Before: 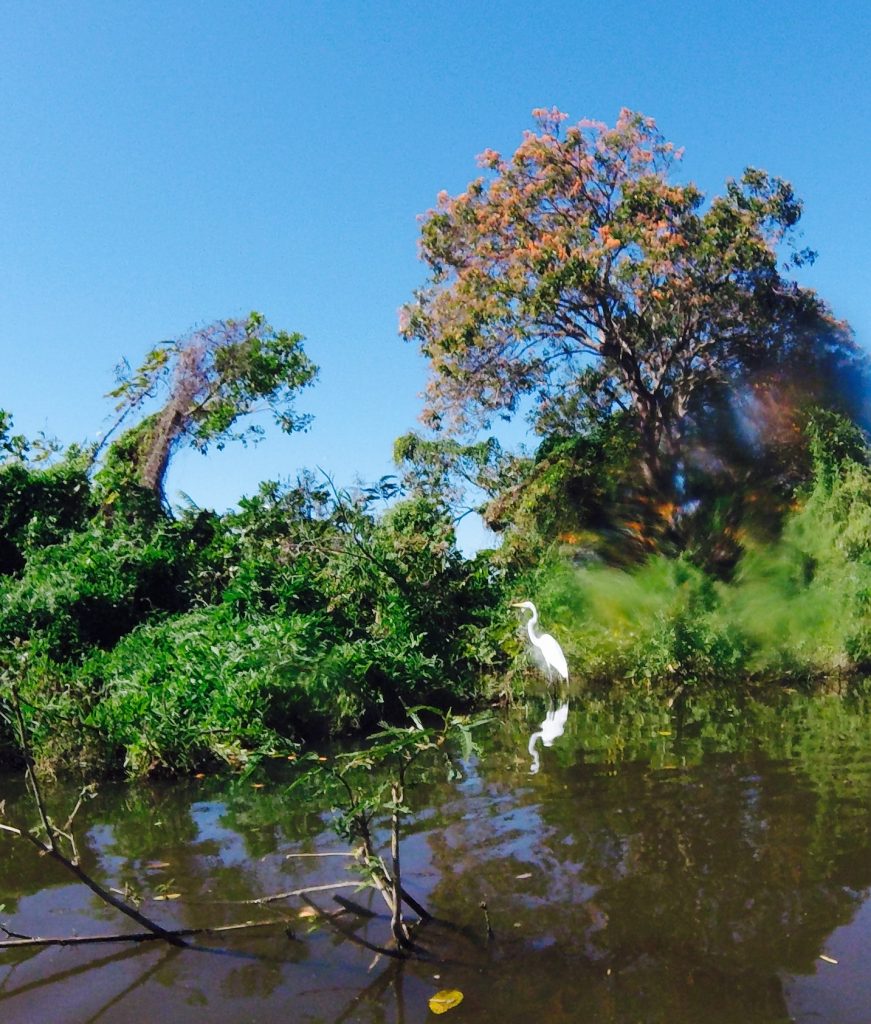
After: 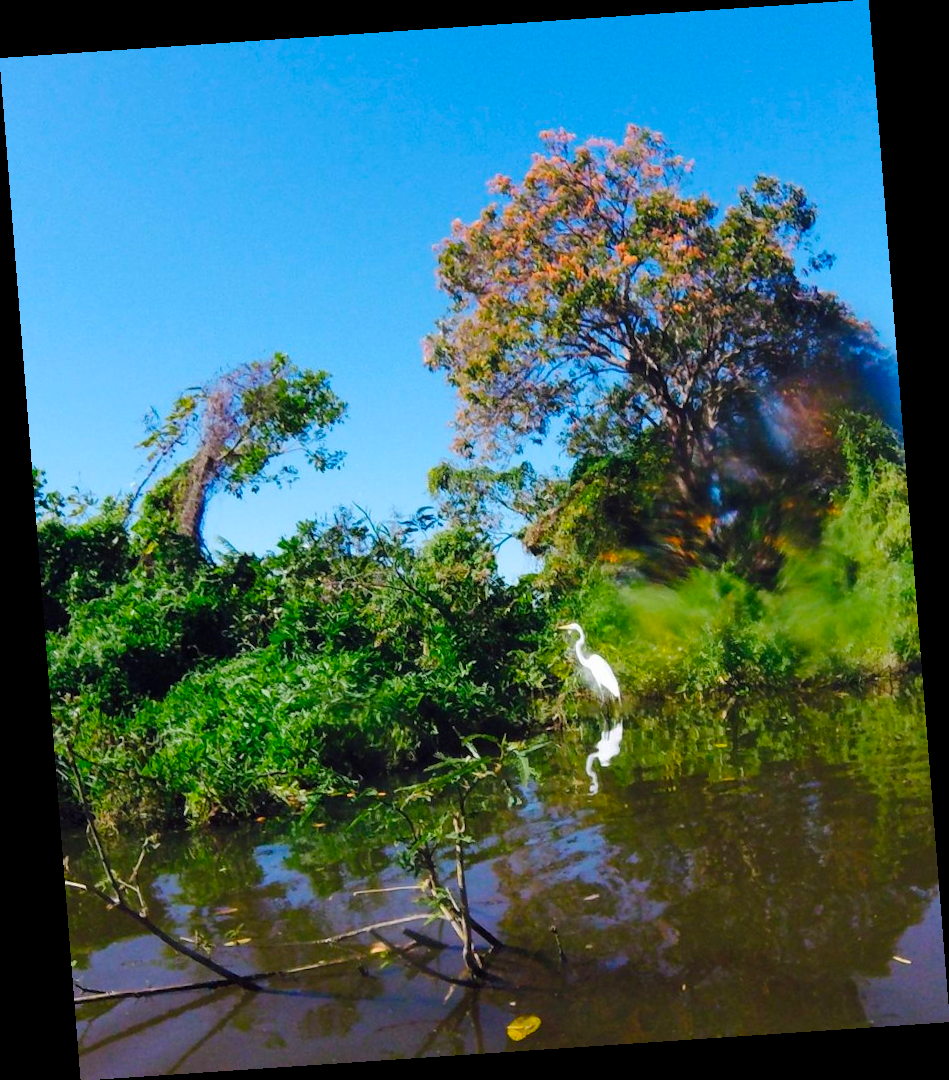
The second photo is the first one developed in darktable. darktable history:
rotate and perspective: rotation -4.2°, shear 0.006, automatic cropping off
color balance rgb: perceptual saturation grading › global saturation 20%, global vibrance 20%
